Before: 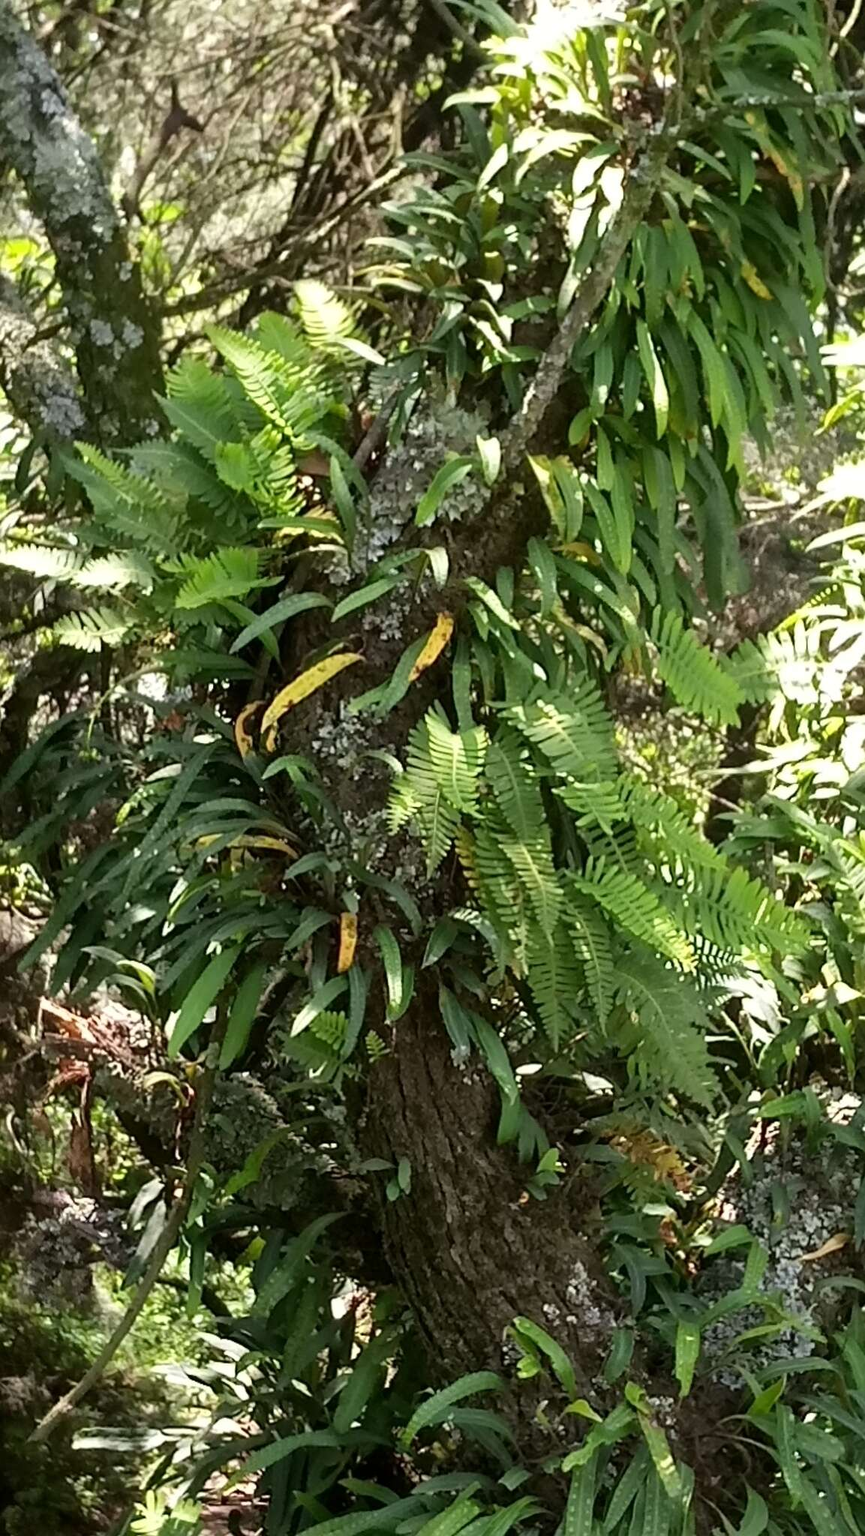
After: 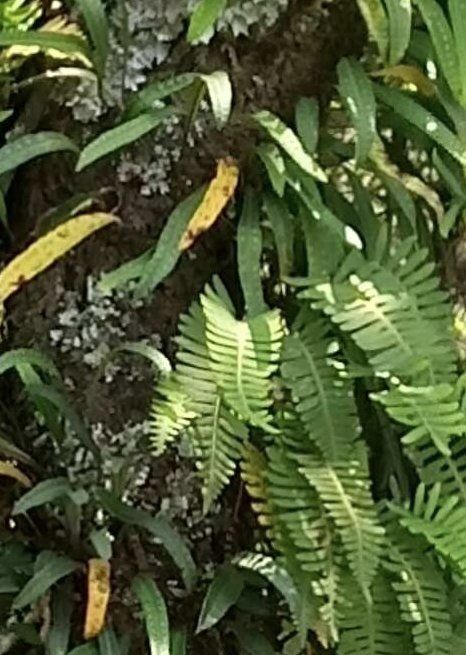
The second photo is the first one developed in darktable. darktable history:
contrast brightness saturation: saturation -0.1
crop: left 31.751%, top 32.172%, right 27.8%, bottom 35.83%
